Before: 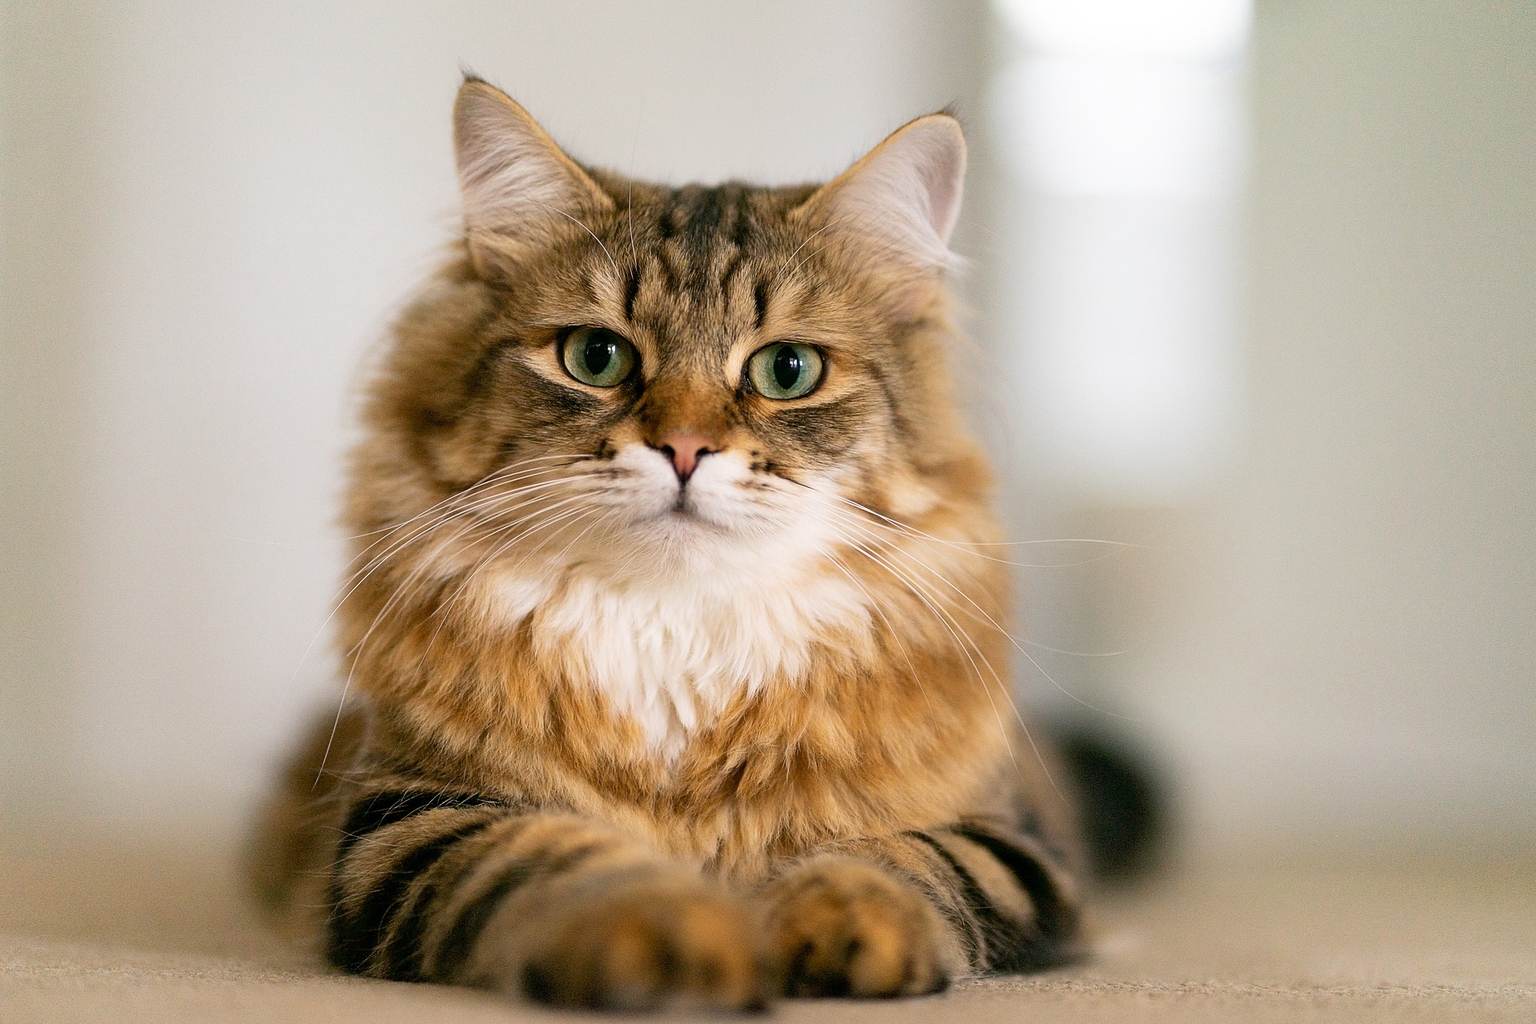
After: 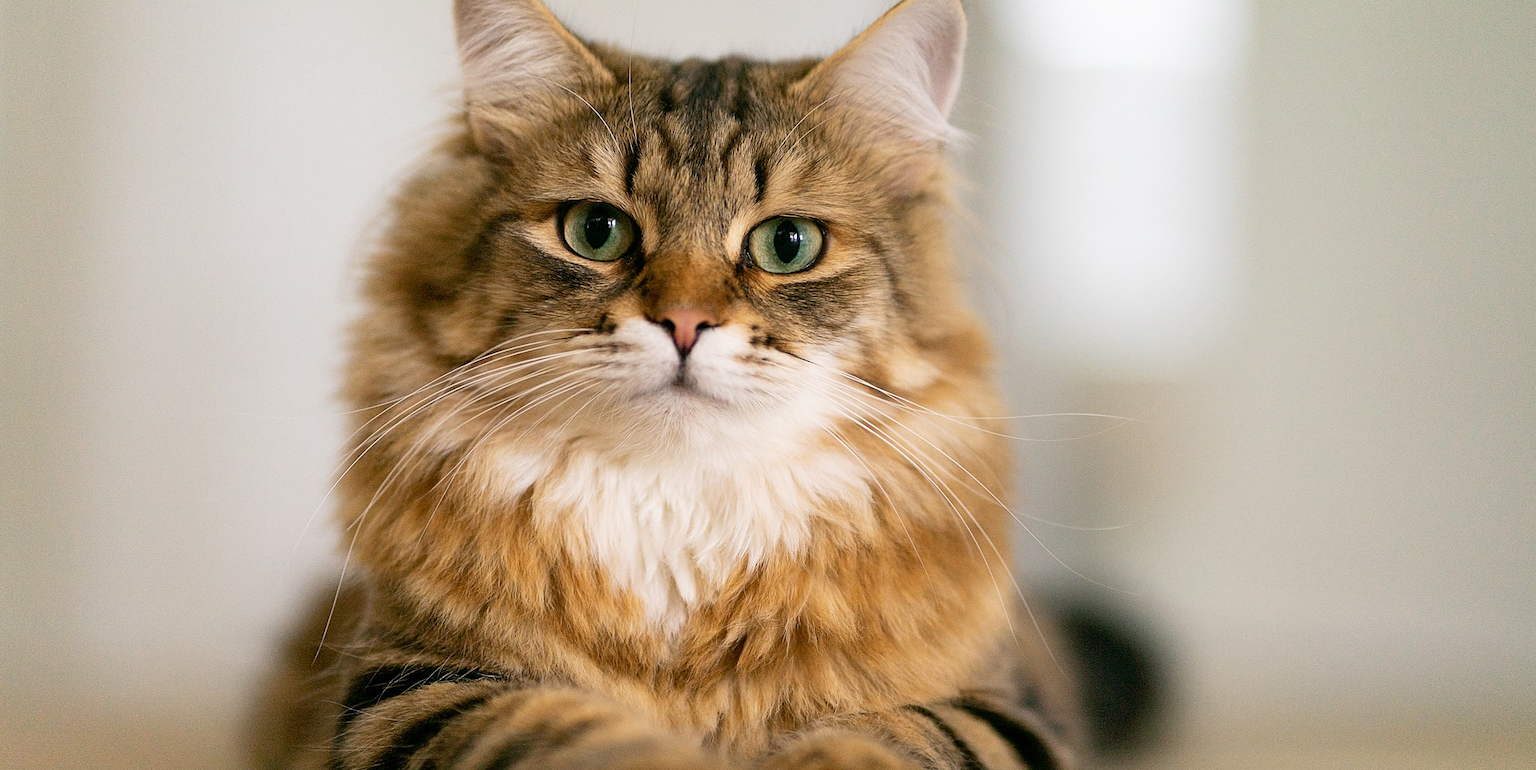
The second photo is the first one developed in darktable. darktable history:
crop and rotate: top 12.357%, bottom 12.369%
